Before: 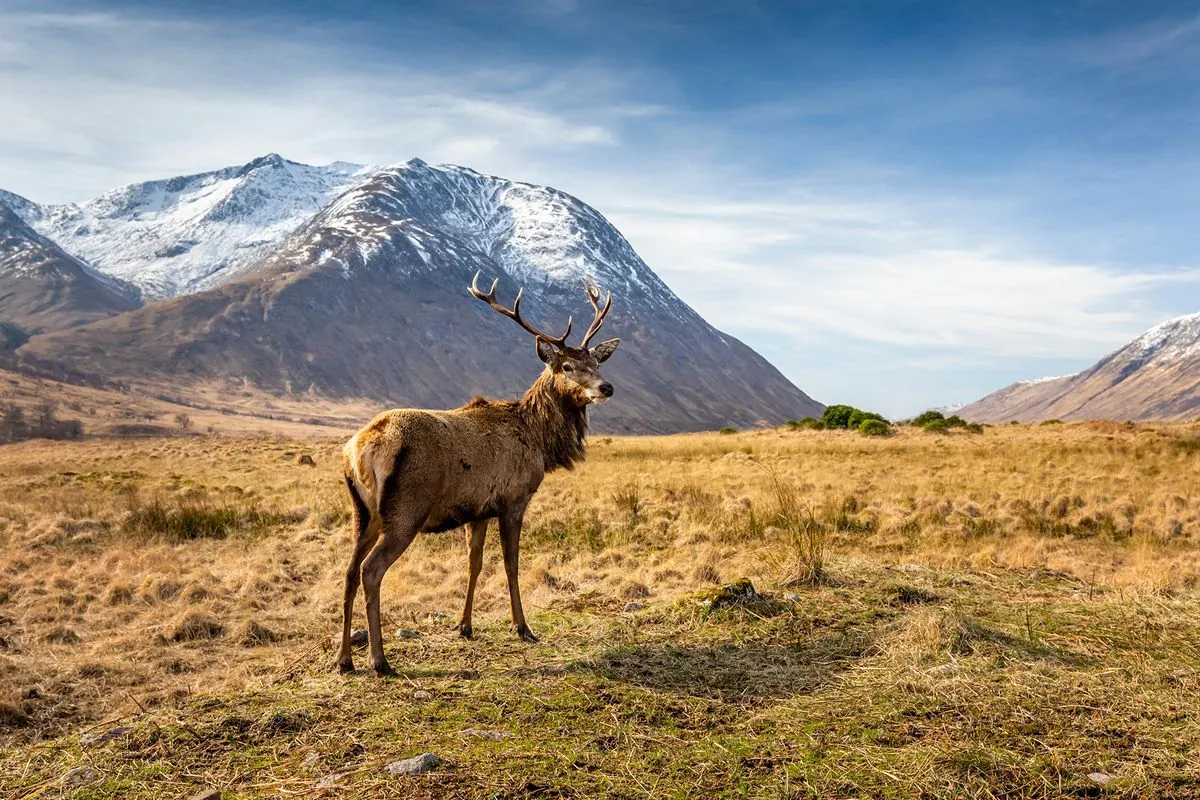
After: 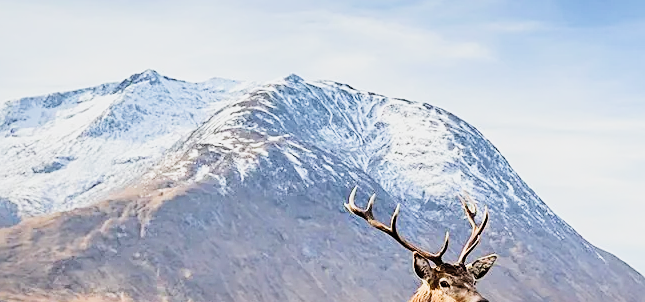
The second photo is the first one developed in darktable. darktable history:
exposure: black level correction 0, exposure 1.2 EV, compensate highlight preservation false
filmic rgb: black relative exposure -7.5 EV, white relative exposure 4.99 EV, threshold -0.294 EV, transition 3.19 EV, structure ↔ texture 99.74%, hardness 3.35, contrast 1.3, color science v5 (2021), contrast in shadows safe, contrast in highlights safe, enable highlight reconstruction true
contrast brightness saturation: saturation -0.045
crop: left 10.299%, top 10.536%, right 35.949%, bottom 51.693%
sharpen: on, module defaults
